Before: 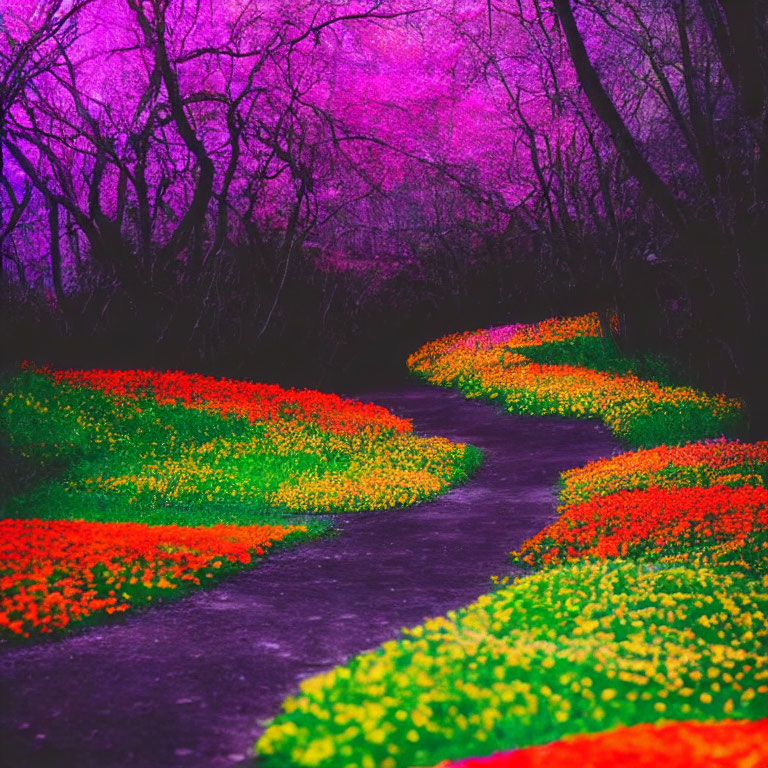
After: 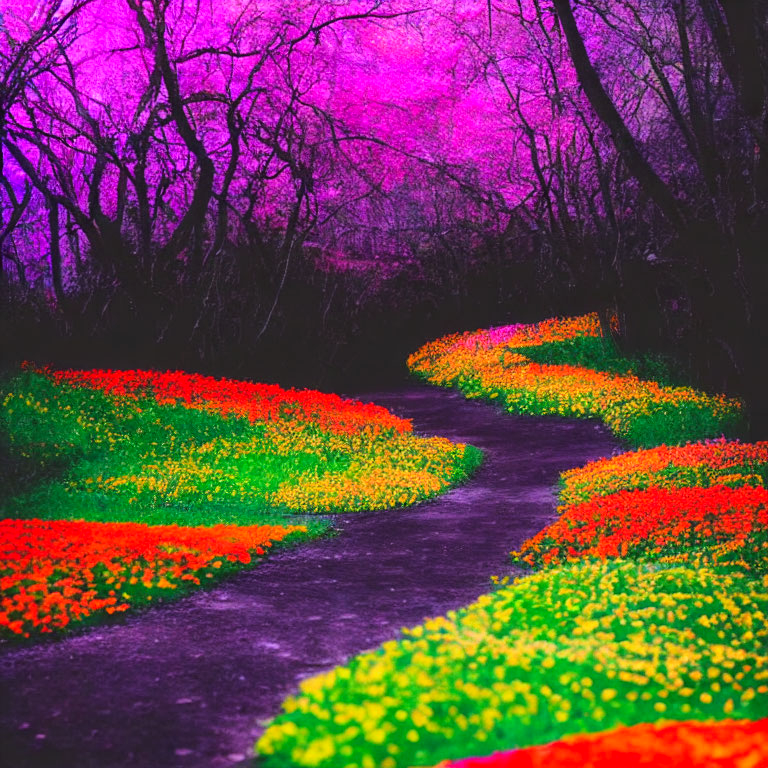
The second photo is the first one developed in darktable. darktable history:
tone curve: curves: ch0 [(0, 0.021) (0.049, 0.044) (0.152, 0.14) (0.328, 0.377) (0.473, 0.543) (0.641, 0.705) (0.85, 0.894) (1, 0.969)]; ch1 [(0, 0) (0.302, 0.331) (0.433, 0.432) (0.472, 0.47) (0.502, 0.503) (0.527, 0.516) (0.564, 0.573) (0.614, 0.626) (0.677, 0.701) (0.859, 0.885) (1, 1)]; ch2 [(0, 0) (0.33, 0.301) (0.447, 0.44) (0.487, 0.496) (0.502, 0.516) (0.535, 0.563) (0.565, 0.597) (0.608, 0.641) (1, 1)], color space Lab, linked channels, preserve colors none
